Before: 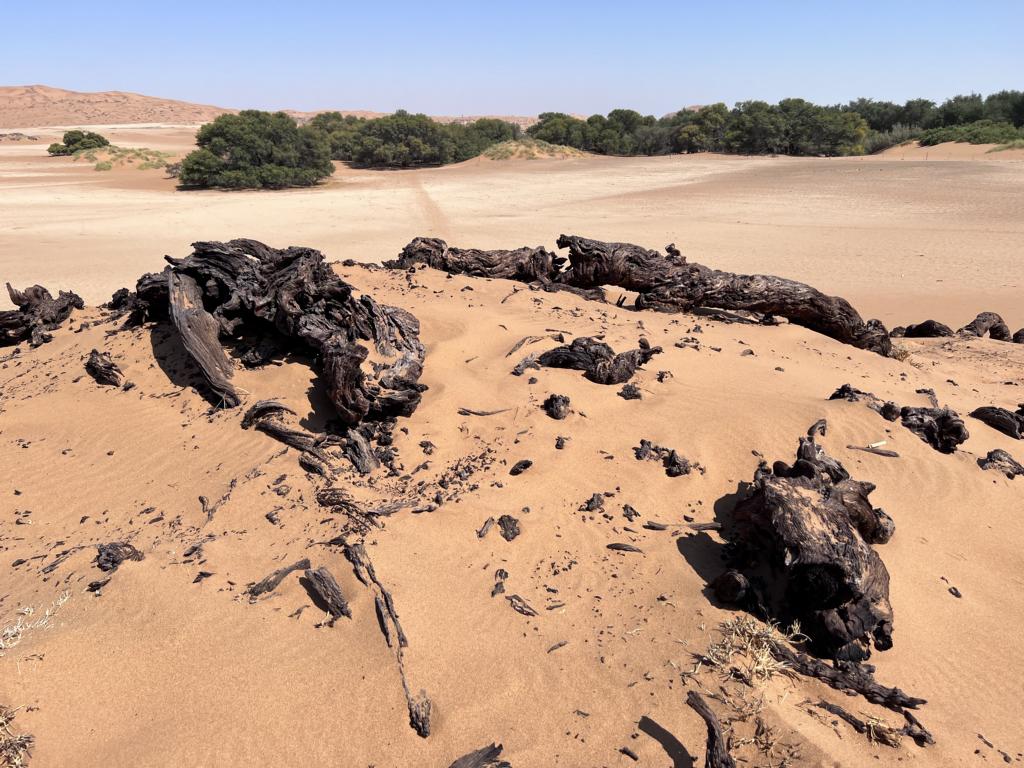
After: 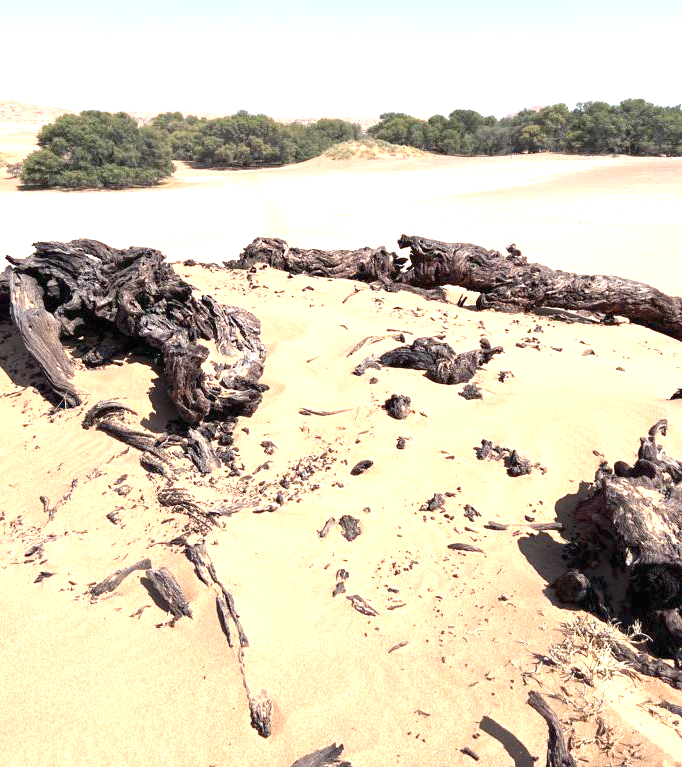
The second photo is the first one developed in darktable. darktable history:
crop and rotate: left 15.546%, right 17.787%
color balance: contrast -15%
exposure: black level correction 0, exposure 1.55 EV, compensate exposure bias true, compensate highlight preservation false
white balance: emerald 1
